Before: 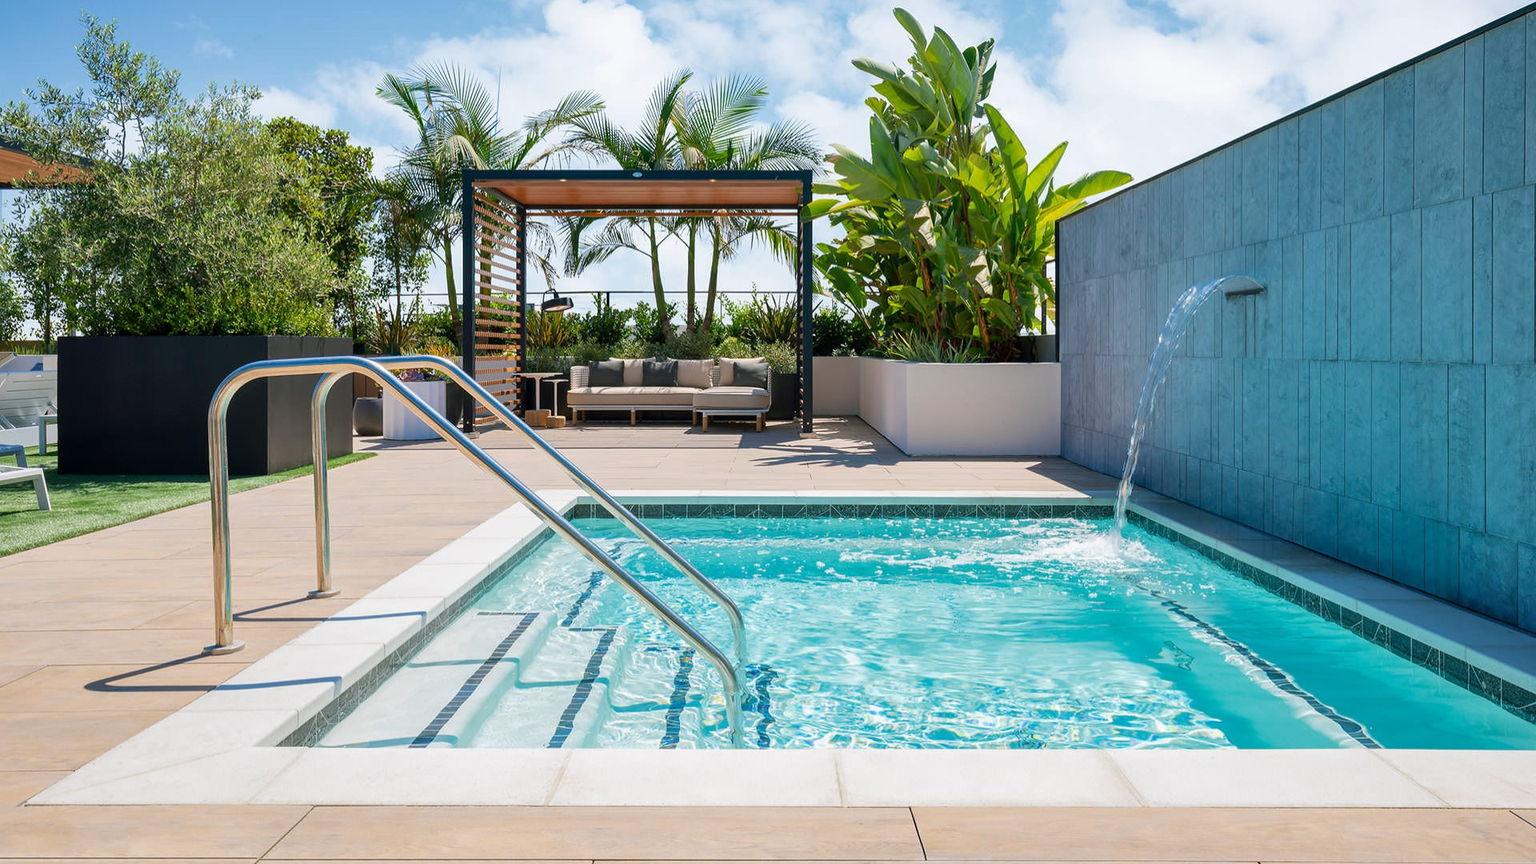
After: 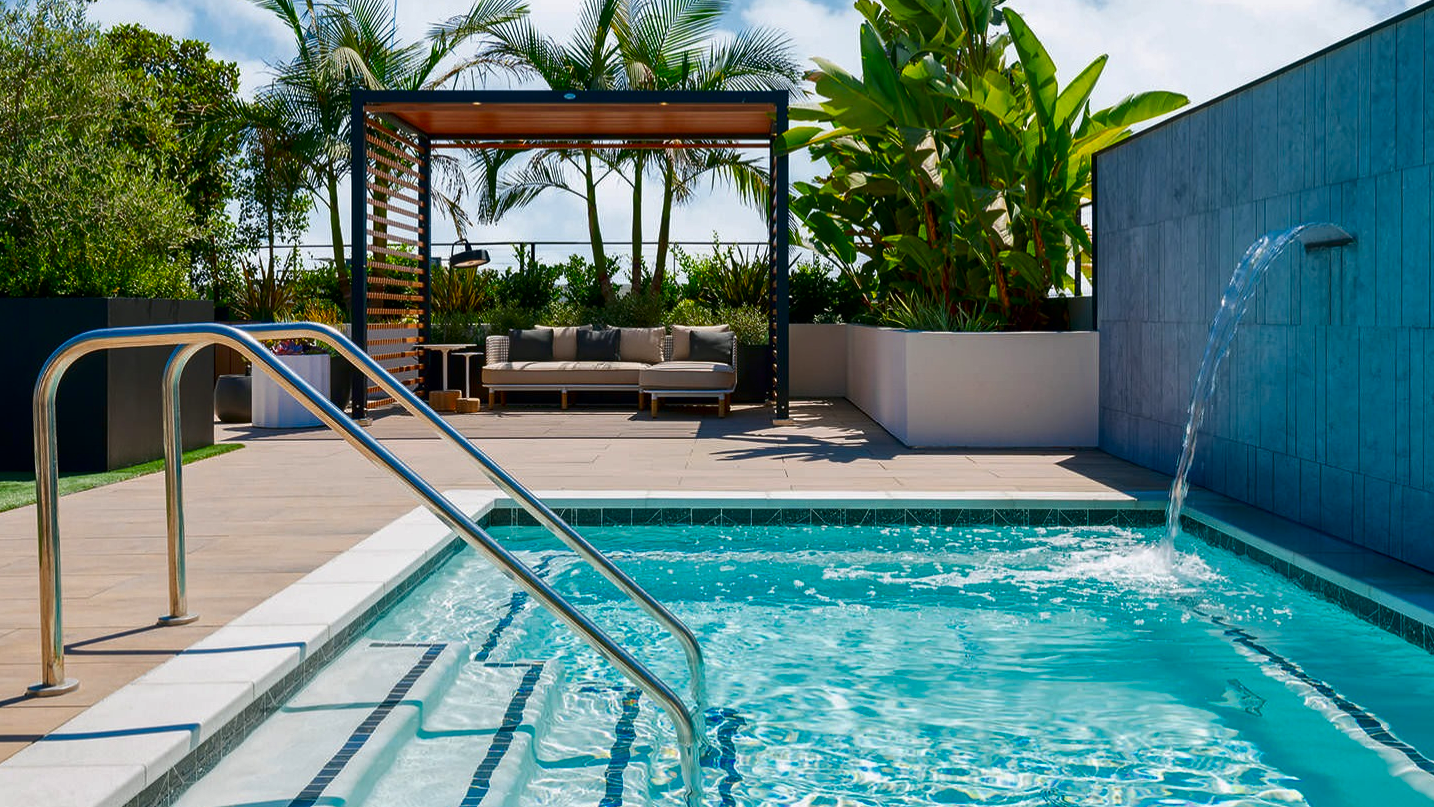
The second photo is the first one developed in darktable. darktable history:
contrast brightness saturation: brightness -0.25, saturation 0.2
crop and rotate: left 11.831%, top 11.346%, right 13.429%, bottom 13.899%
